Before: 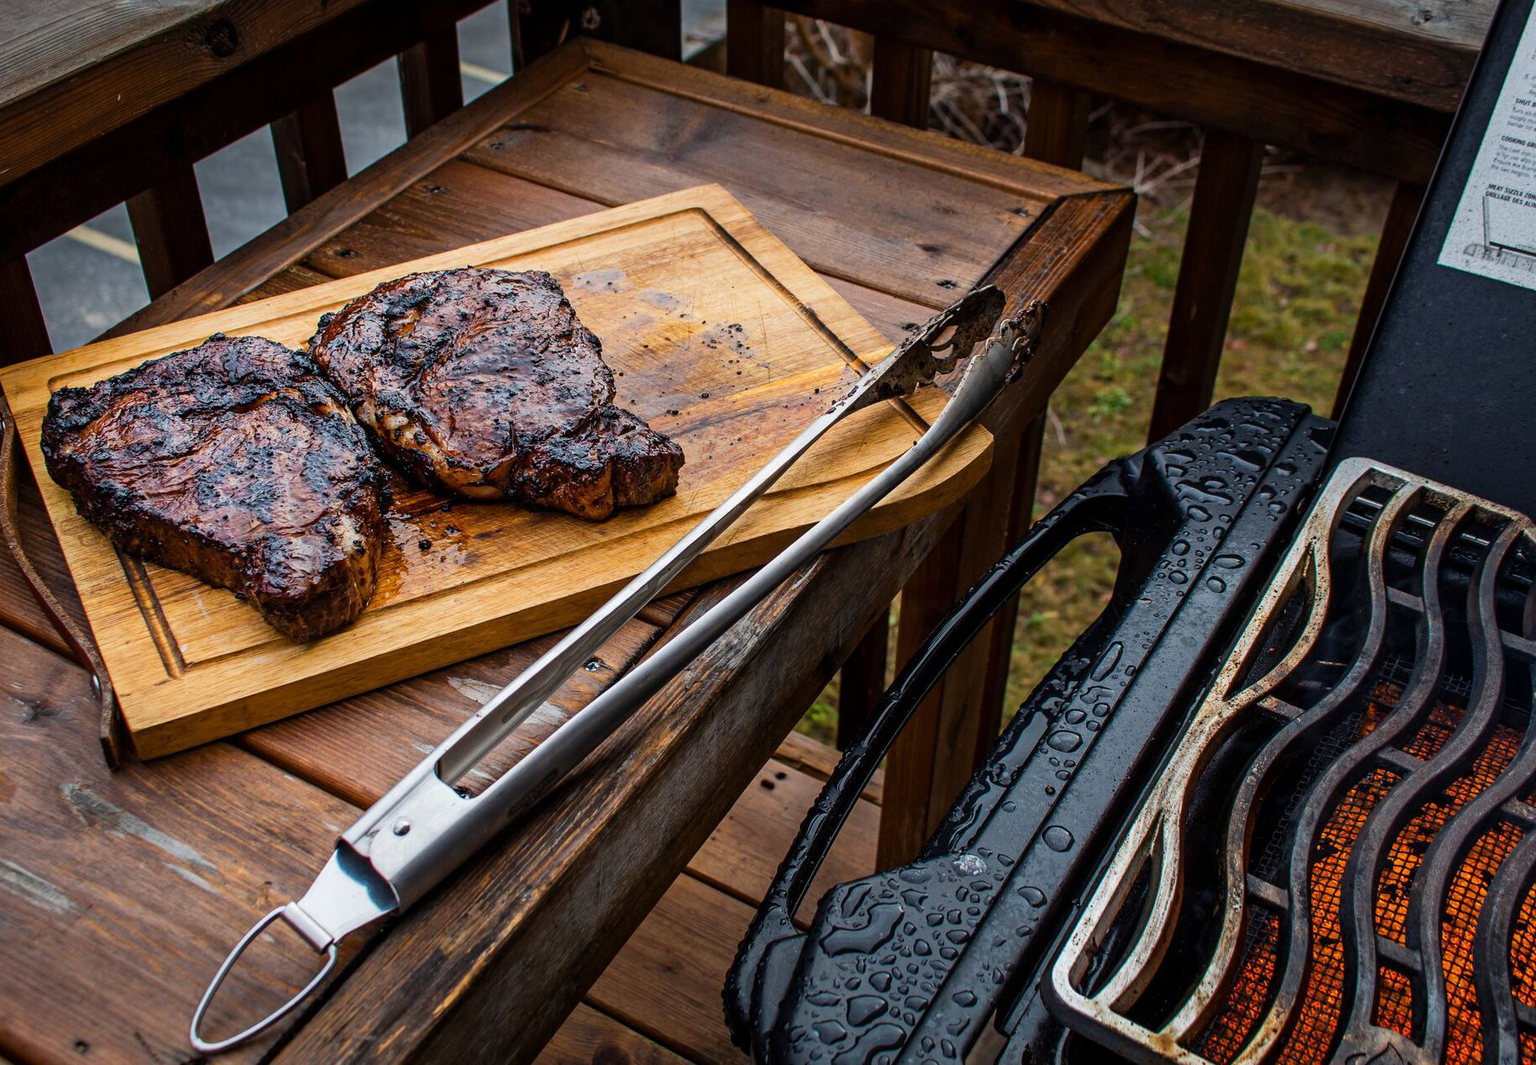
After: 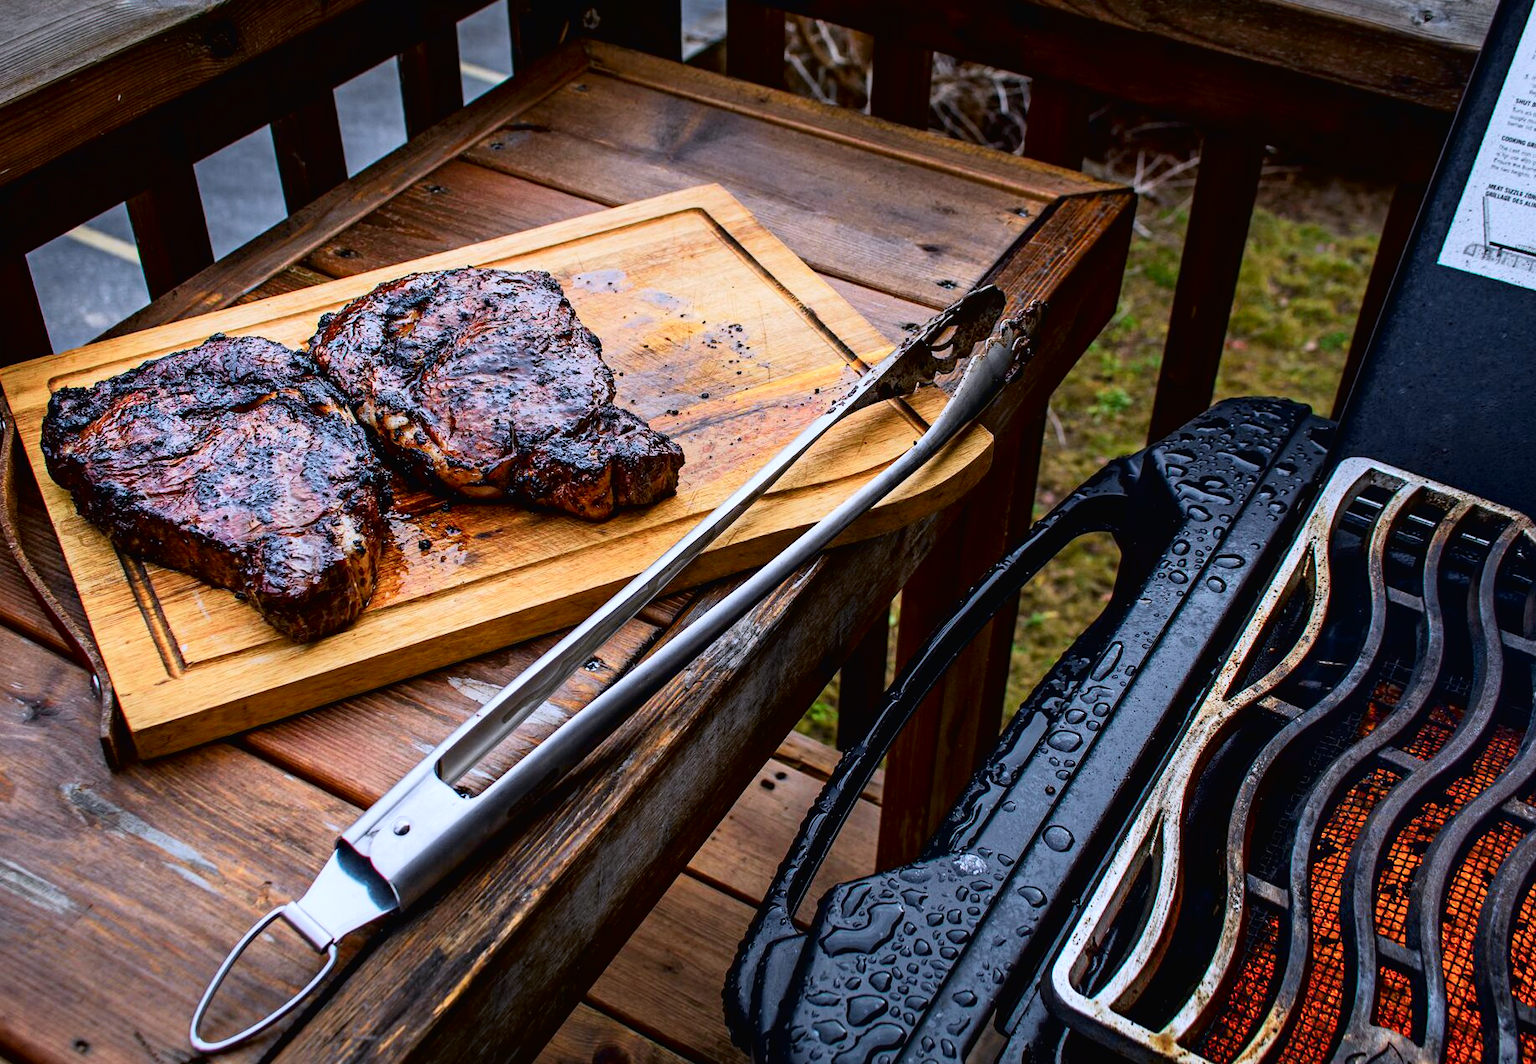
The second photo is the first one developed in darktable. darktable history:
shadows and highlights: shadows 0, highlights 40
tone curve: curves: ch0 [(0, 0.013) (0.054, 0.018) (0.205, 0.191) (0.289, 0.292) (0.39, 0.424) (0.493, 0.551) (0.666, 0.743) (0.795, 0.841) (1, 0.998)]; ch1 [(0, 0) (0.385, 0.343) (0.439, 0.415) (0.494, 0.495) (0.501, 0.501) (0.51, 0.509) (0.548, 0.554) (0.586, 0.614) (0.66, 0.706) (0.783, 0.804) (1, 1)]; ch2 [(0, 0) (0.304, 0.31) (0.403, 0.399) (0.441, 0.428) (0.47, 0.469) (0.498, 0.496) (0.524, 0.538) (0.566, 0.579) (0.633, 0.665) (0.7, 0.711) (1, 1)], color space Lab, independent channels, preserve colors none
white balance: red 0.967, blue 1.119, emerald 0.756
